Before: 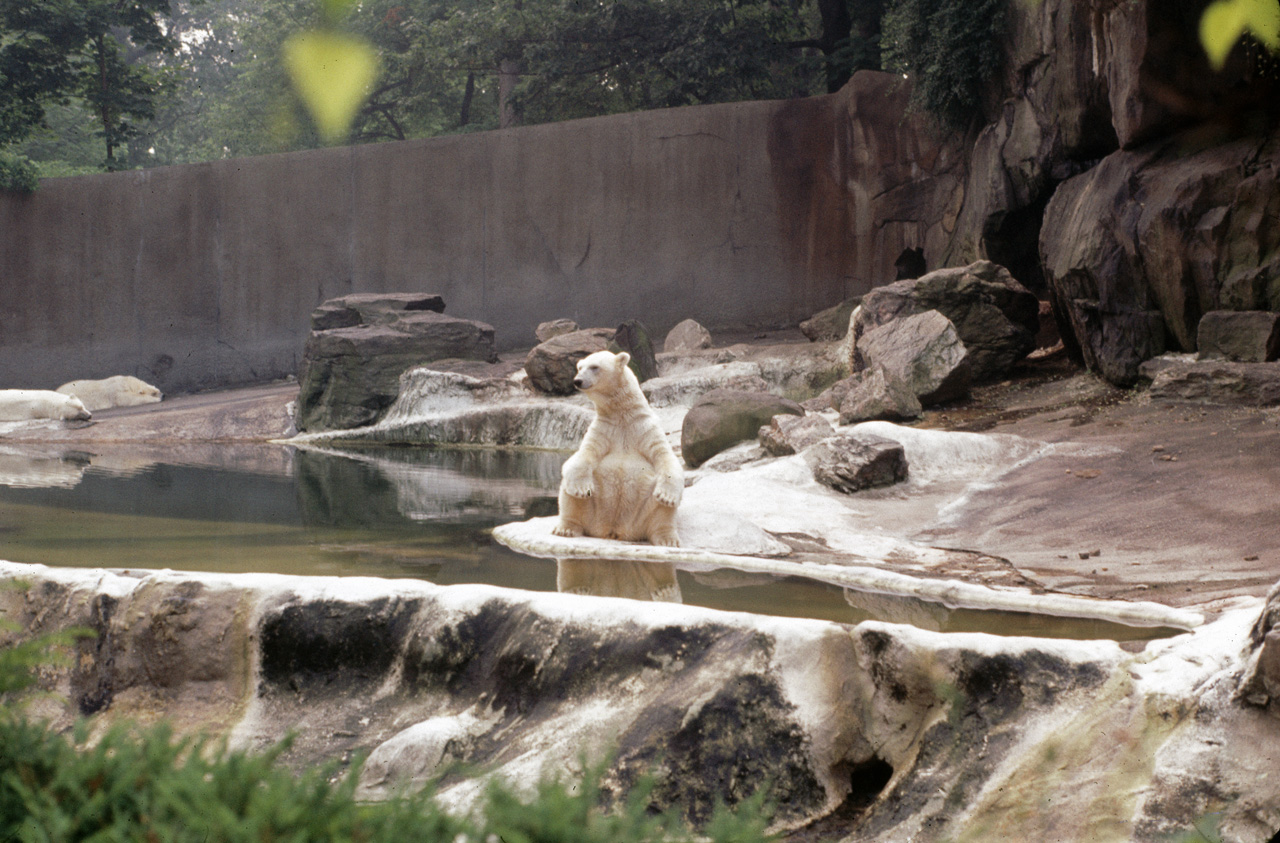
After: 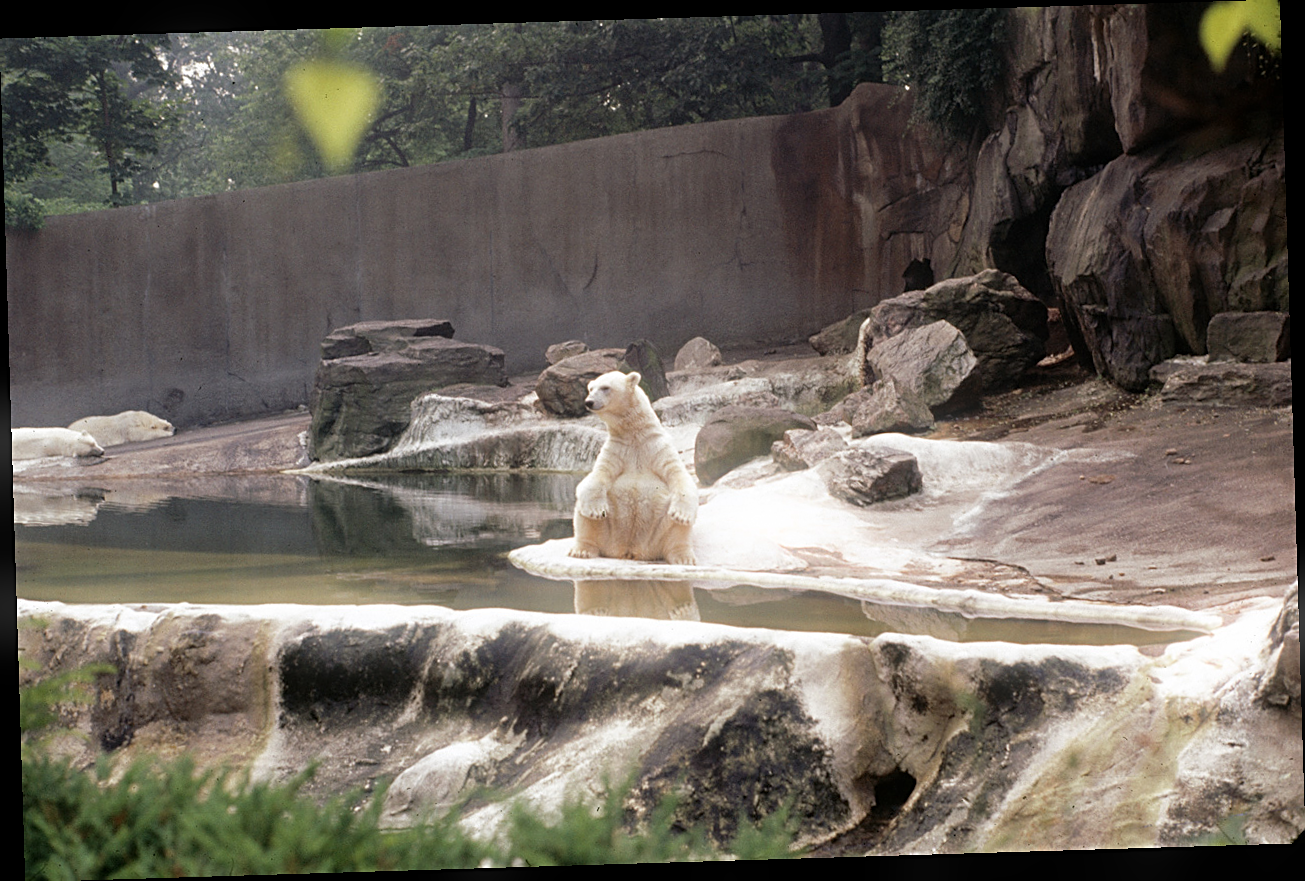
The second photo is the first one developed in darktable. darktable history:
rotate and perspective: rotation -1.75°, automatic cropping off
sharpen: on, module defaults
bloom: size 5%, threshold 95%, strength 15%
